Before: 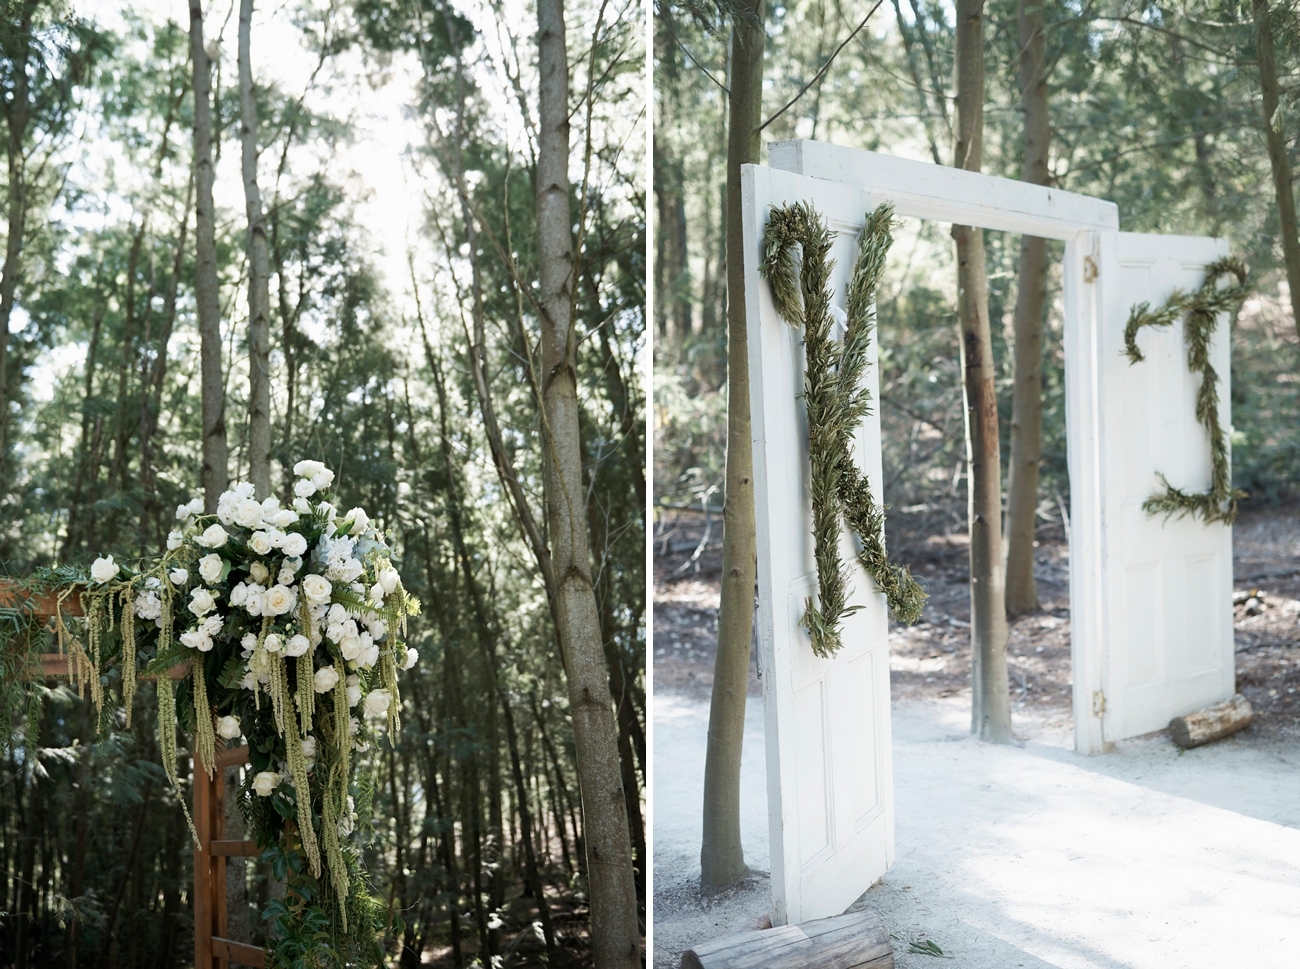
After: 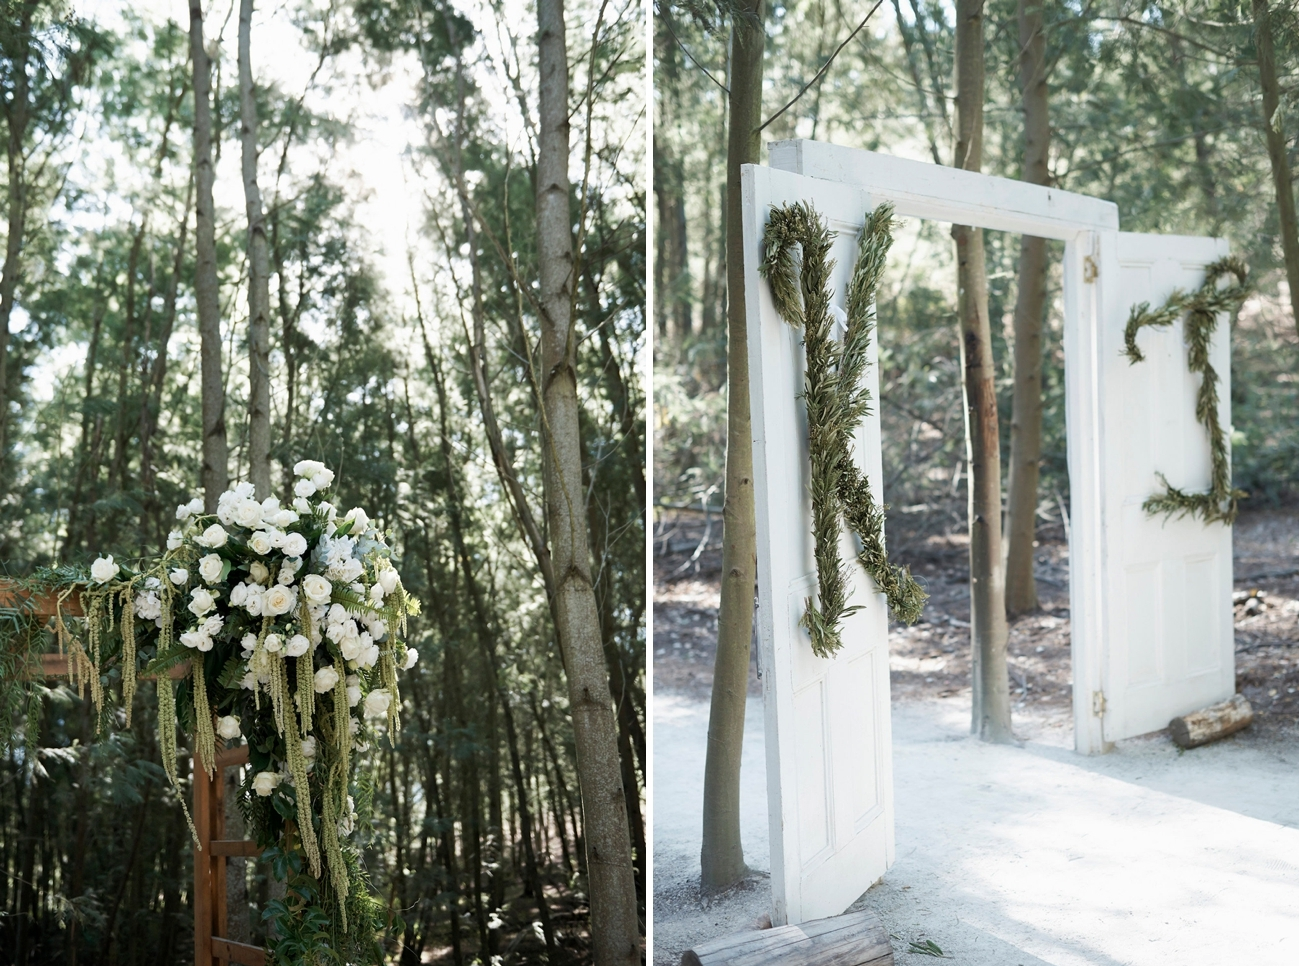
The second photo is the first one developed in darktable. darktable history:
crop: top 0.089%, bottom 0.131%
shadows and highlights: shadows 2.3, highlights -16.89, soften with gaussian
